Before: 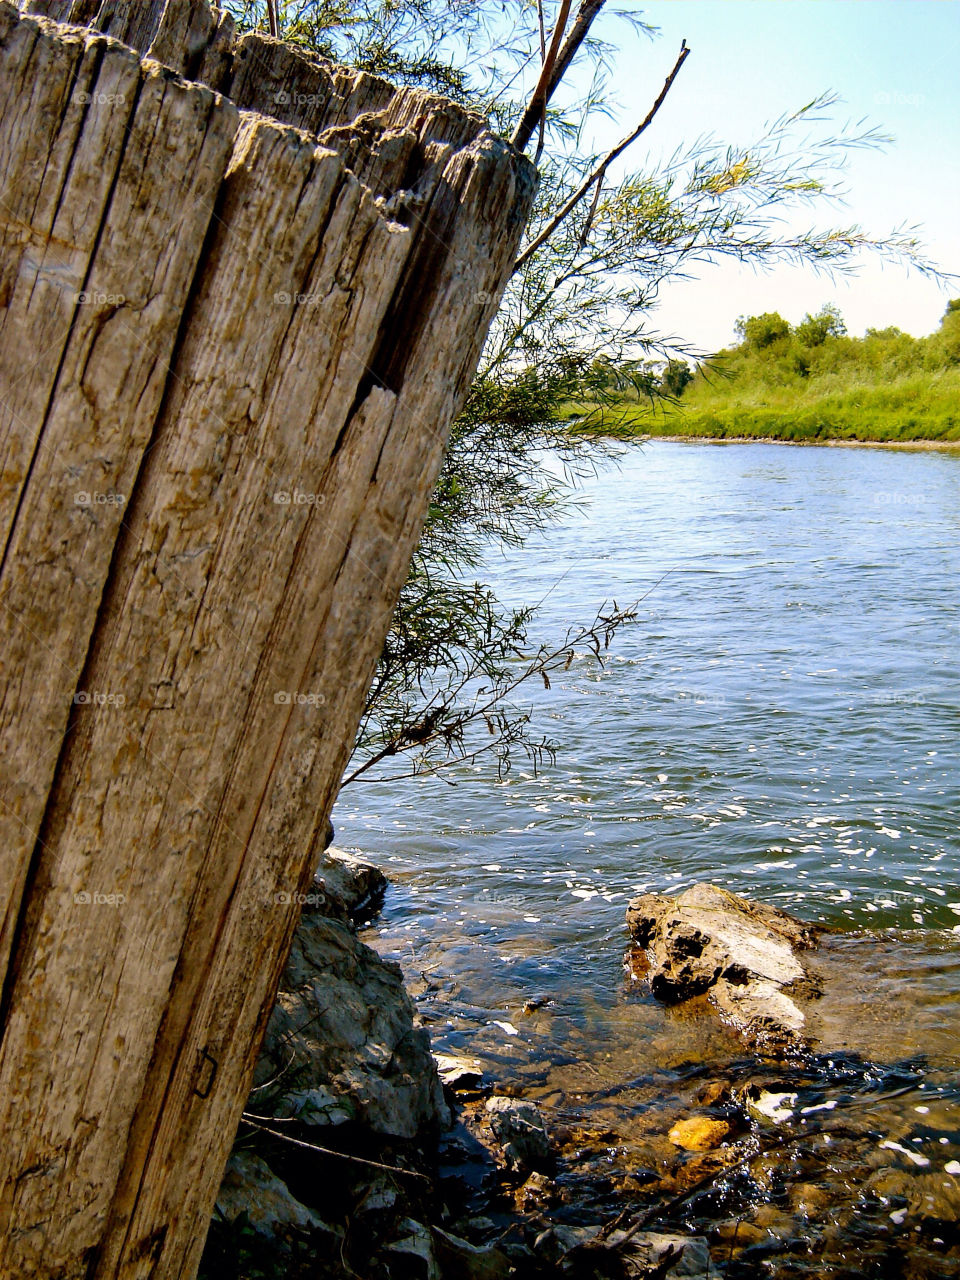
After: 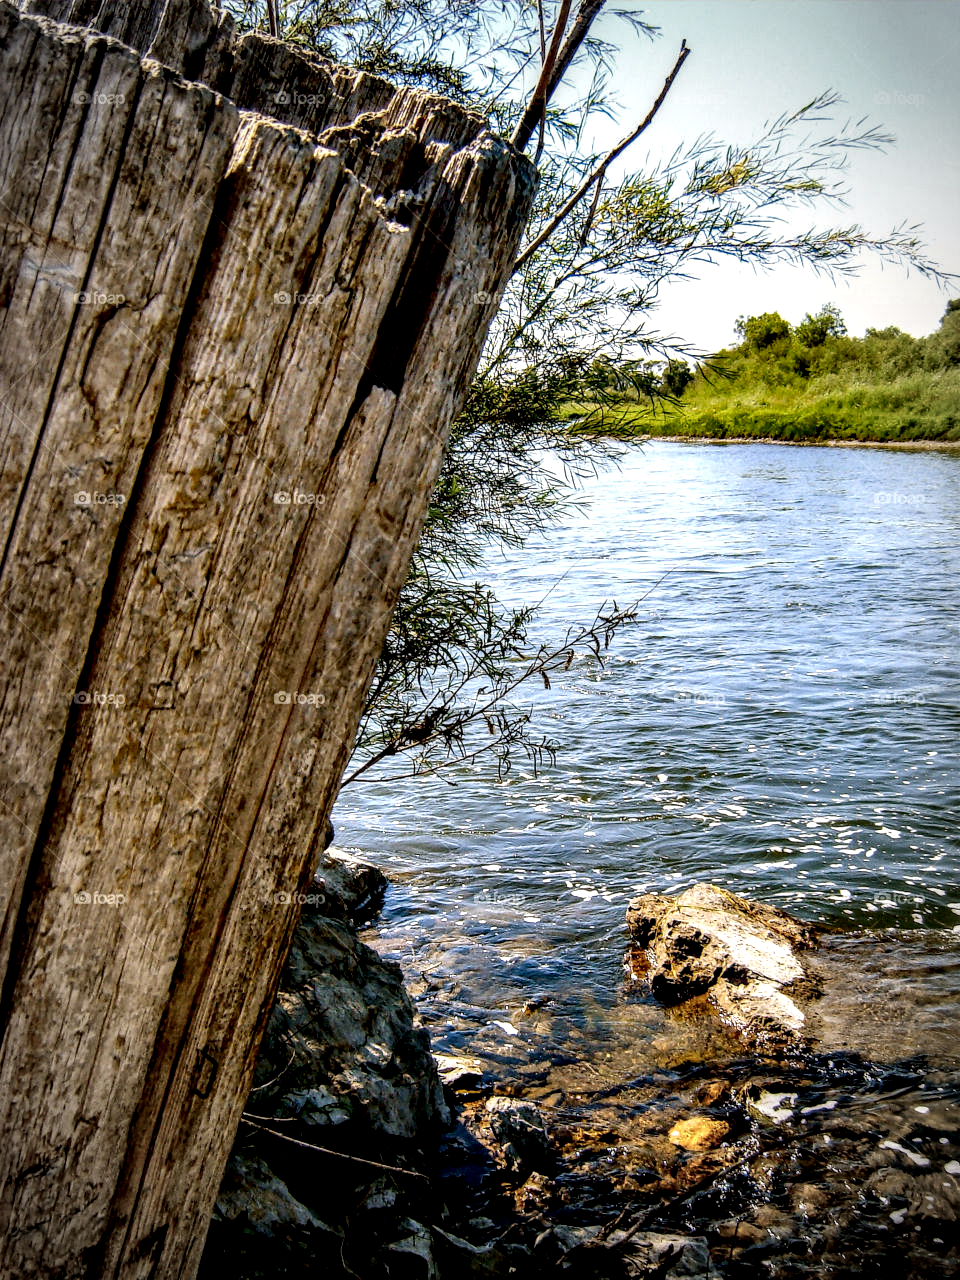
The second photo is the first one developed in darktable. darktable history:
local contrast: highlights 20%, detail 198%
vignetting: automatic ratio true
